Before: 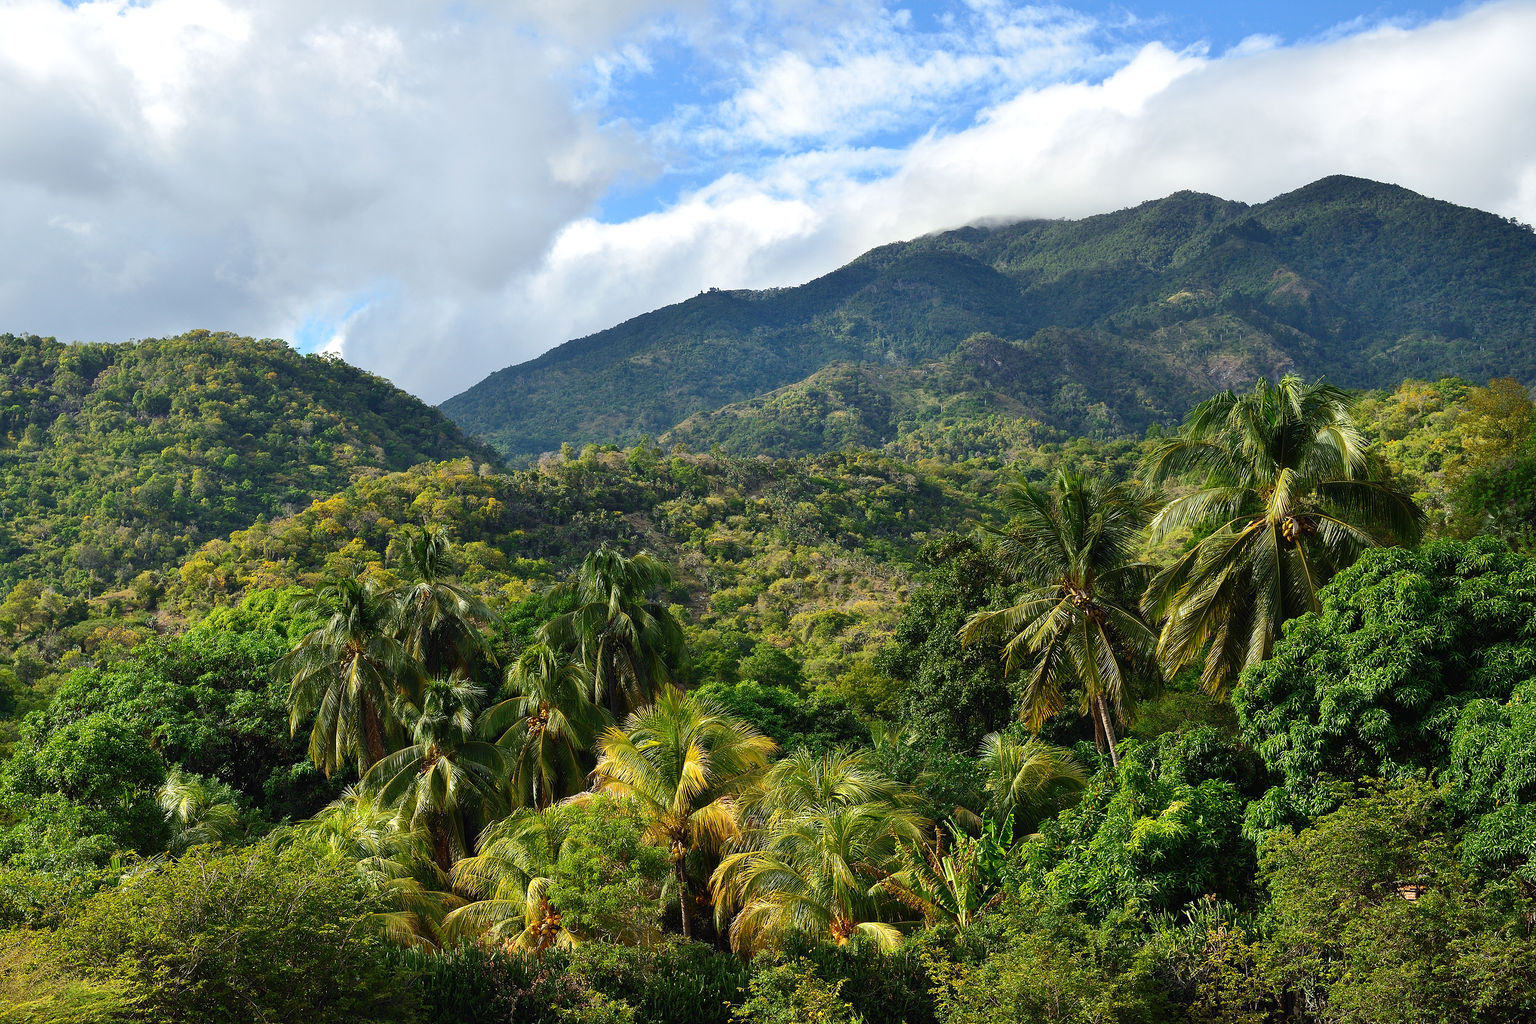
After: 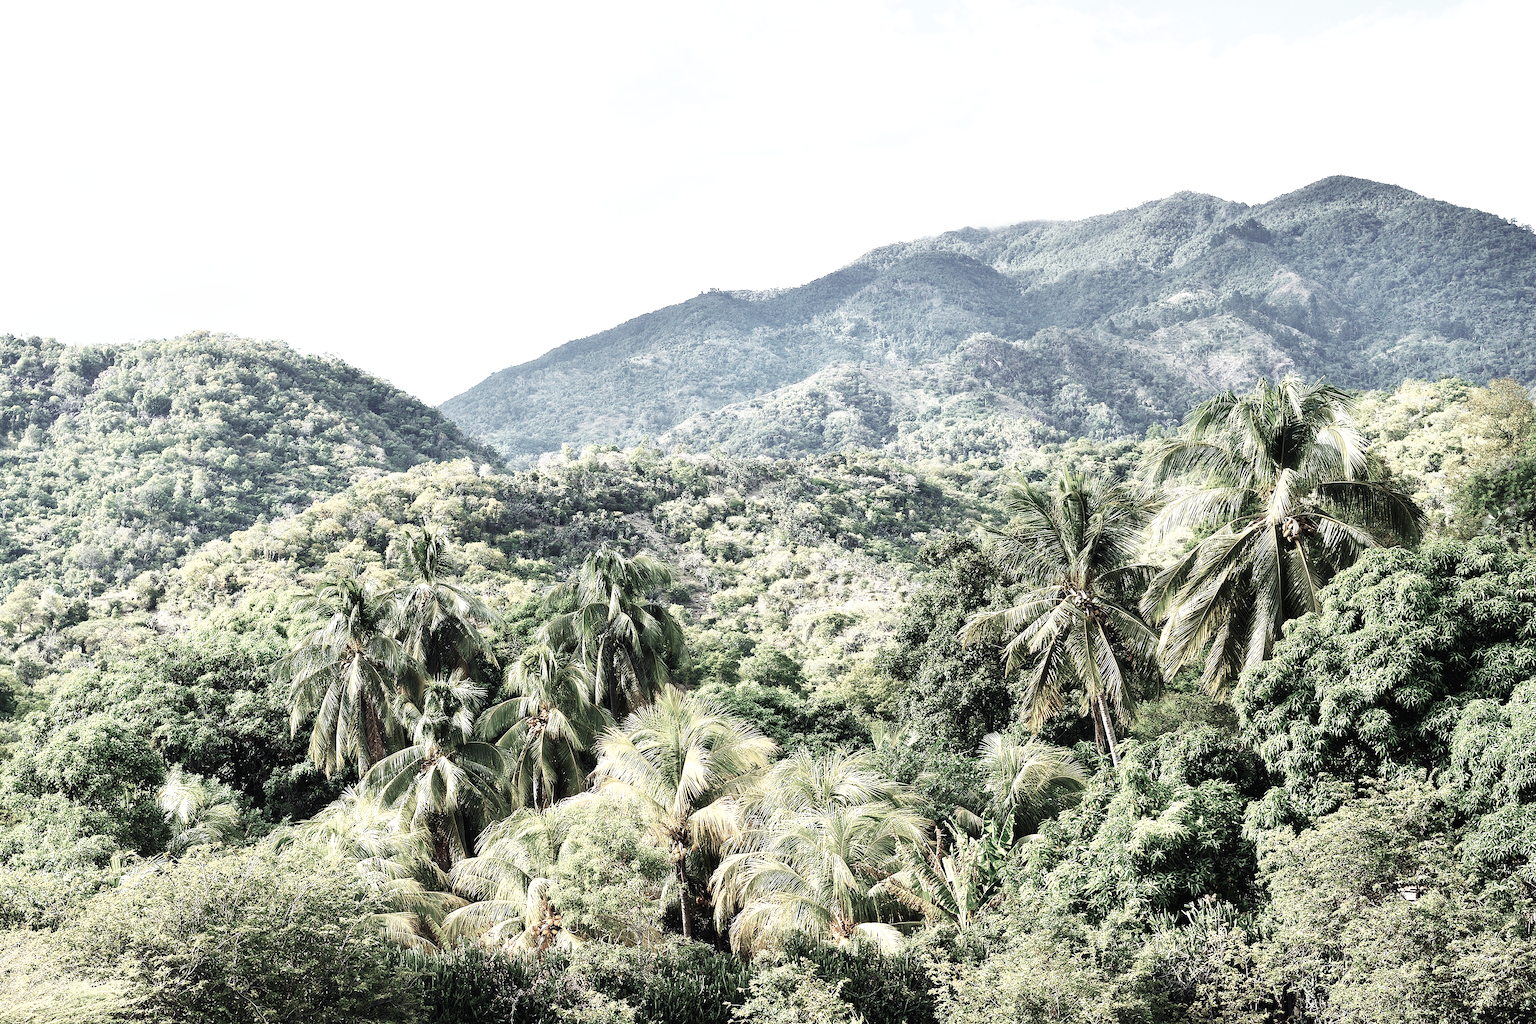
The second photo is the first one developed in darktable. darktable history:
color zones: curves: ch1 [(0, 0.153) (0.143, 0.15) (0.286, 0.151) (0.429, 0.152) (0.571, 0.152) (0.714, 0.151) (0.857, 0.151) (1, 0.153)]
base curve: curves: ch0 [(0, 0) (0.007, 0.004) (0.027, 0.03) (0.046, 0.07) (0.207, 0.54) (0.442, 0.872) (0.673, 0.972) (1, 1)], preserve colors none
exposure: exposure 1 EV, compensate highlight preservation false
color calibration: illuminant as shot in camera, x 0.358, y 0.373, temperature 4628.91 K
